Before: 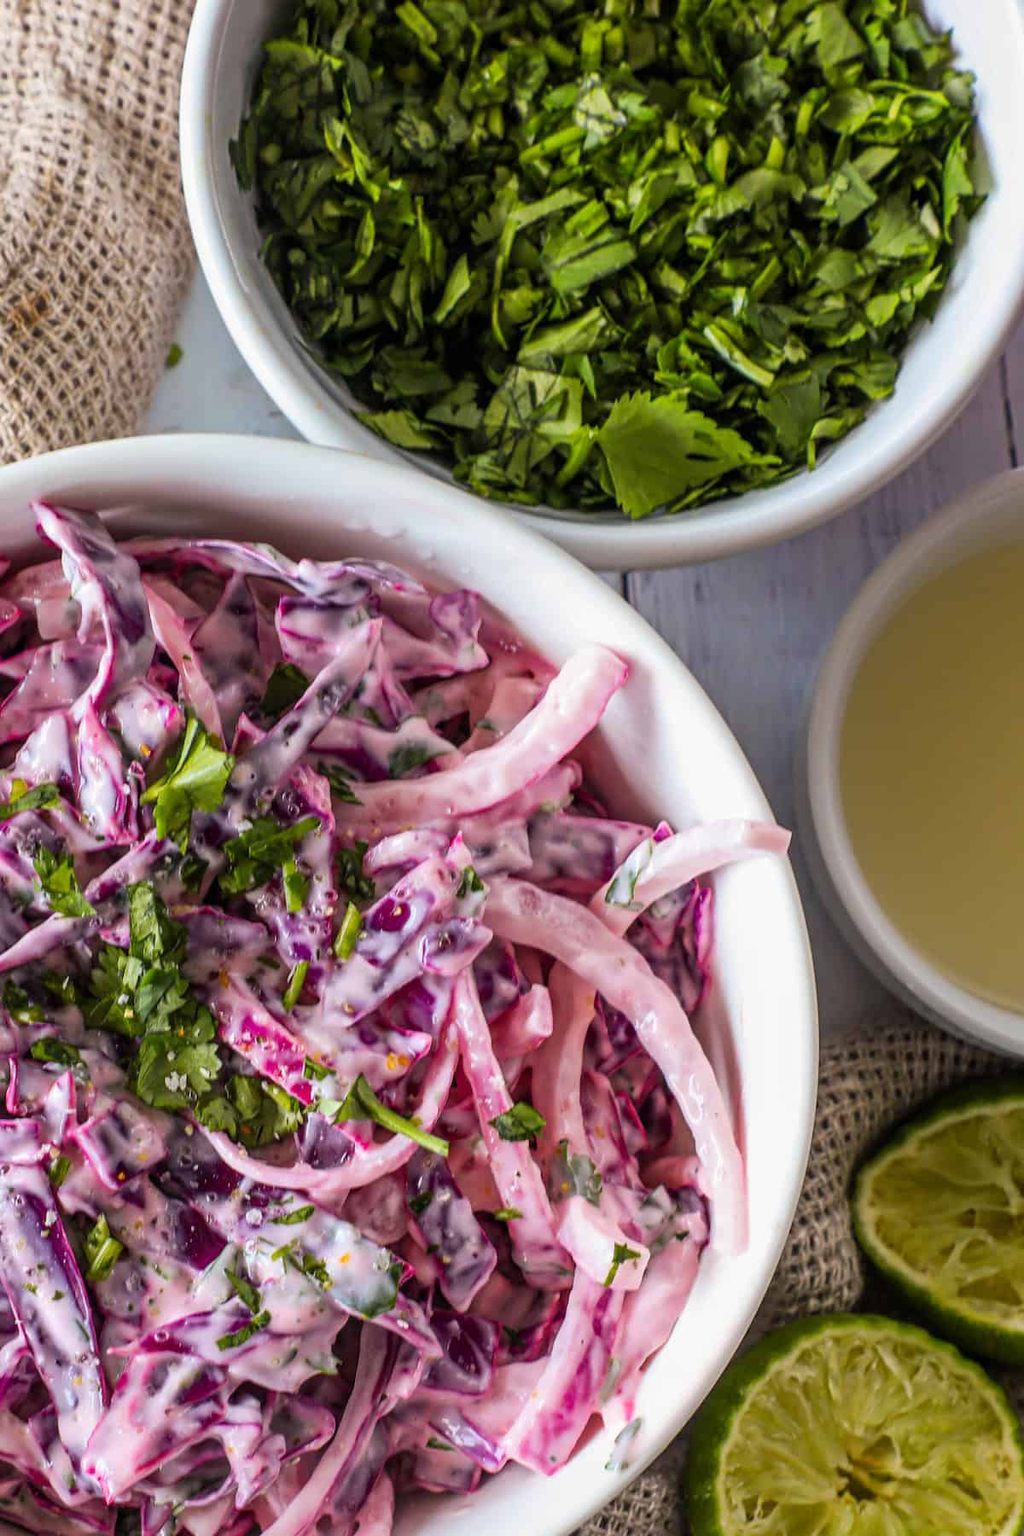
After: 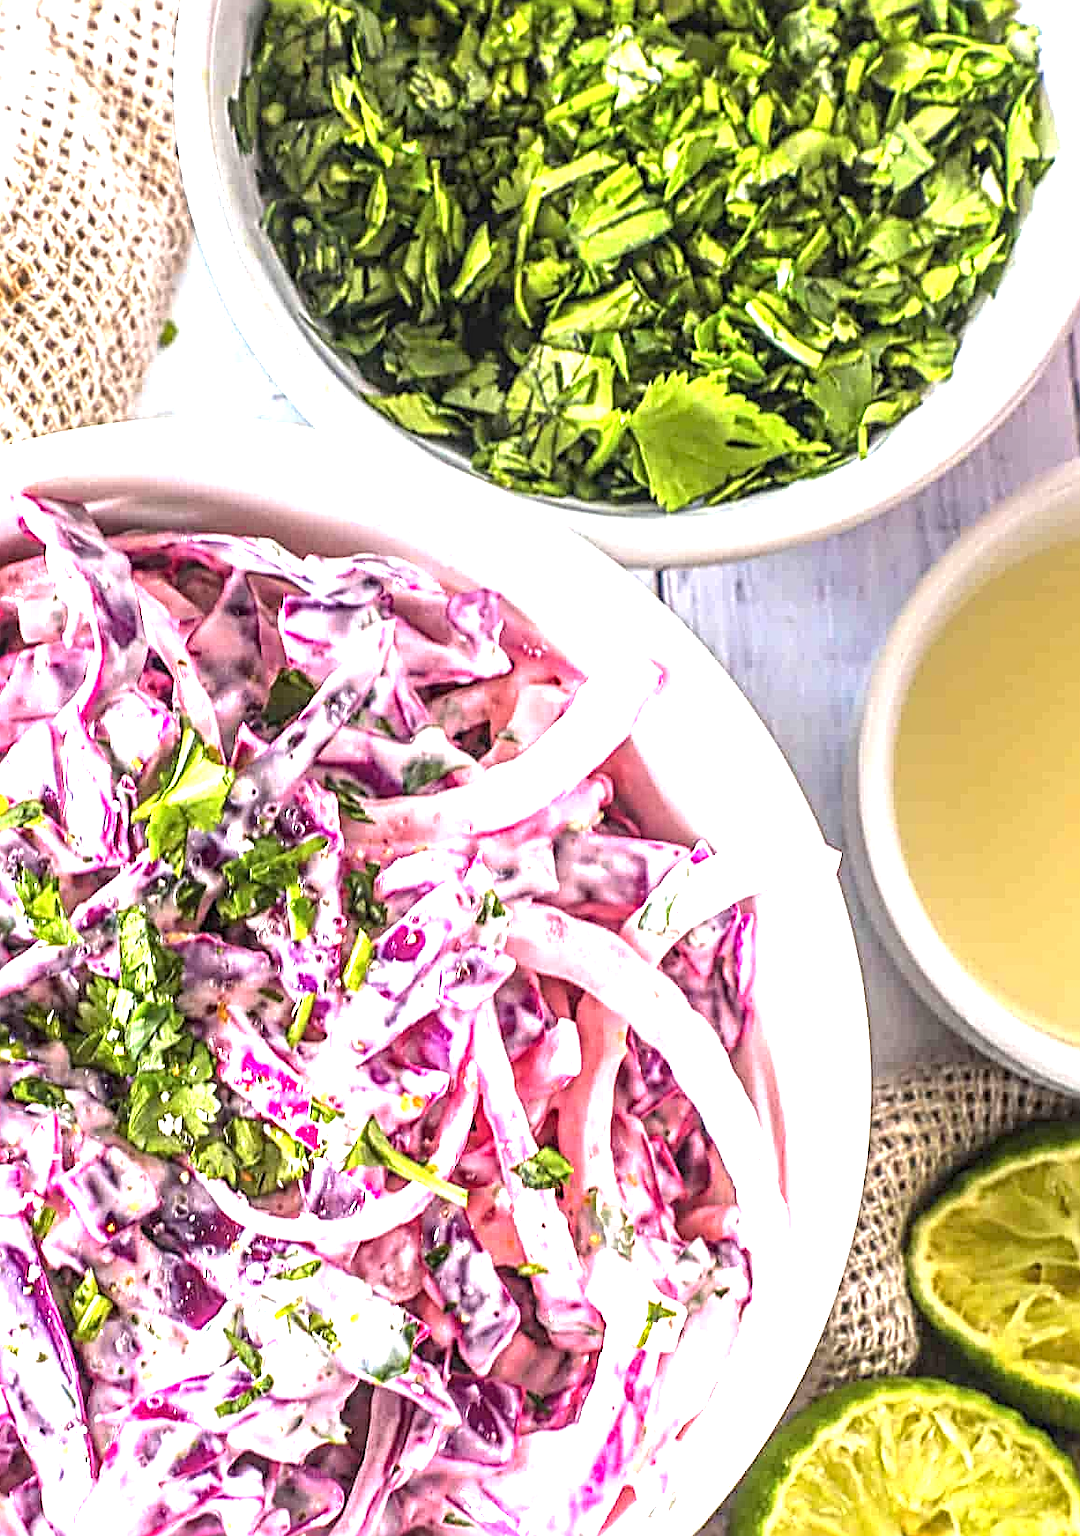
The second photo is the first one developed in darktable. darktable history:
exposure: black level correction 0, exposure 1.9 EV, compensate highlight preservation false
sharpen: radius 3.025, amount 0.757
local contrast: on, module defaults
crop: left 1.964%, top 3.251%, right 1.122%, bottom 4.933%
